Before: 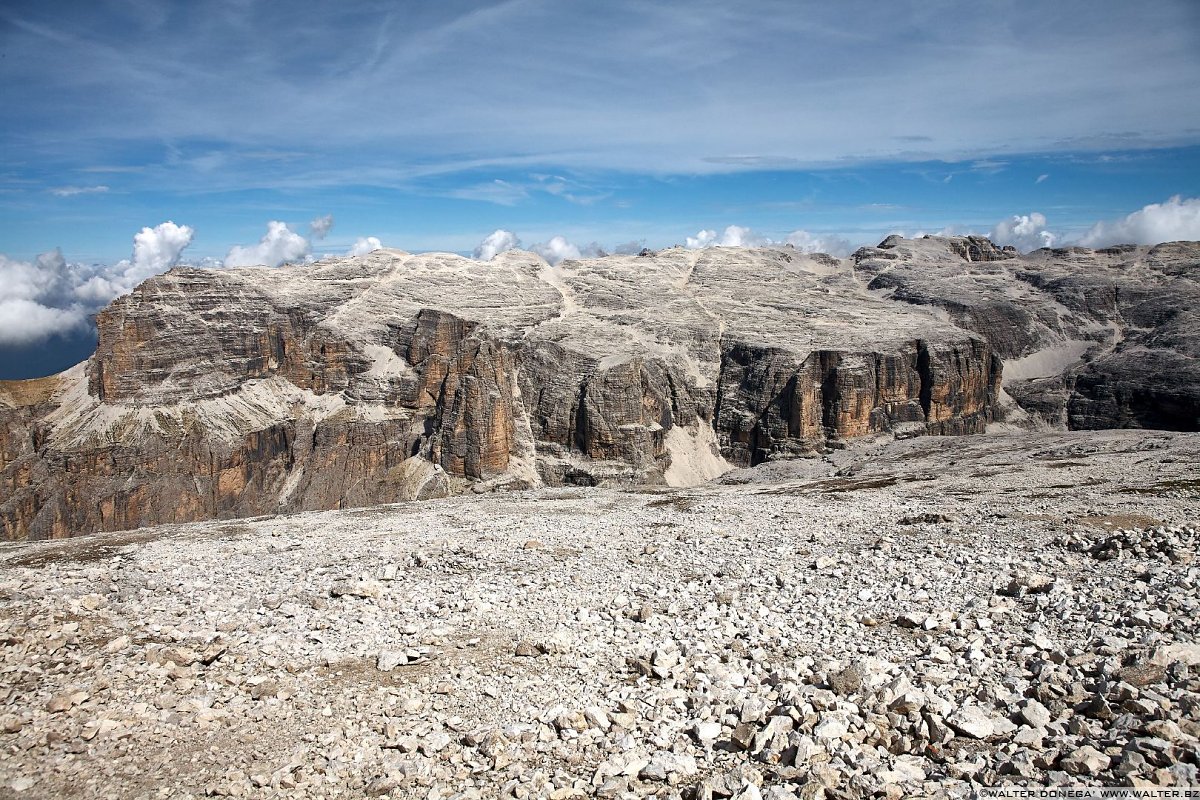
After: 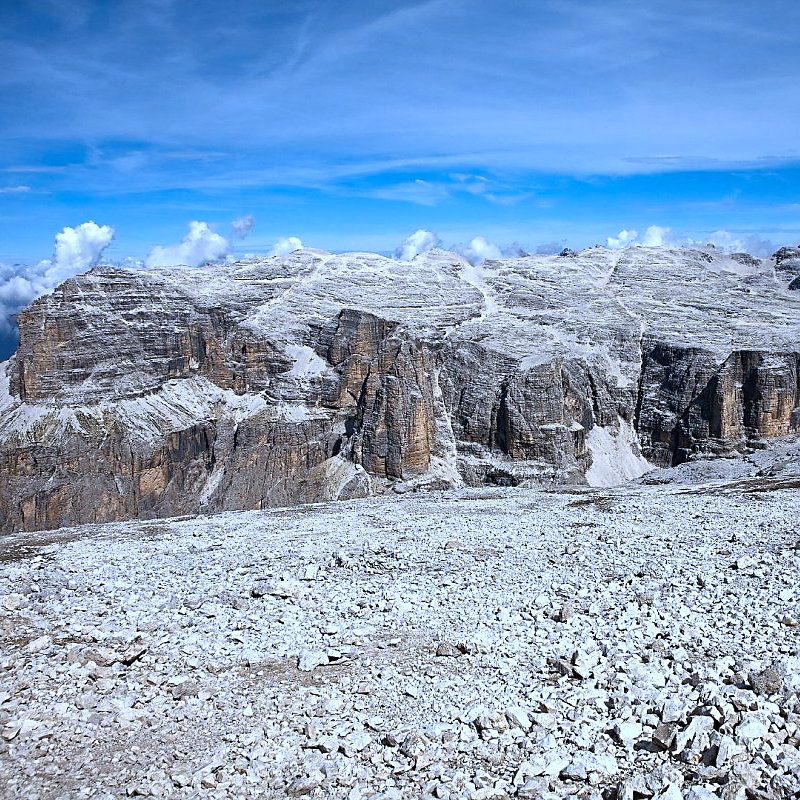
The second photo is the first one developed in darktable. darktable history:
crop and rotate: left 6.617%, right 26.717%
sharpen: radius 1.864, amount 0.398, threshold 1.271
color contrast: green-magenta contrast 0.8, blue-yellow contrast 1.1, unbound 0
tone equalizer: on, module defaults
white balance: red 1.009, blue 0.985
color calibration: illuminant custom, x 0.39, y 0.392, temperature 3856.94 K
